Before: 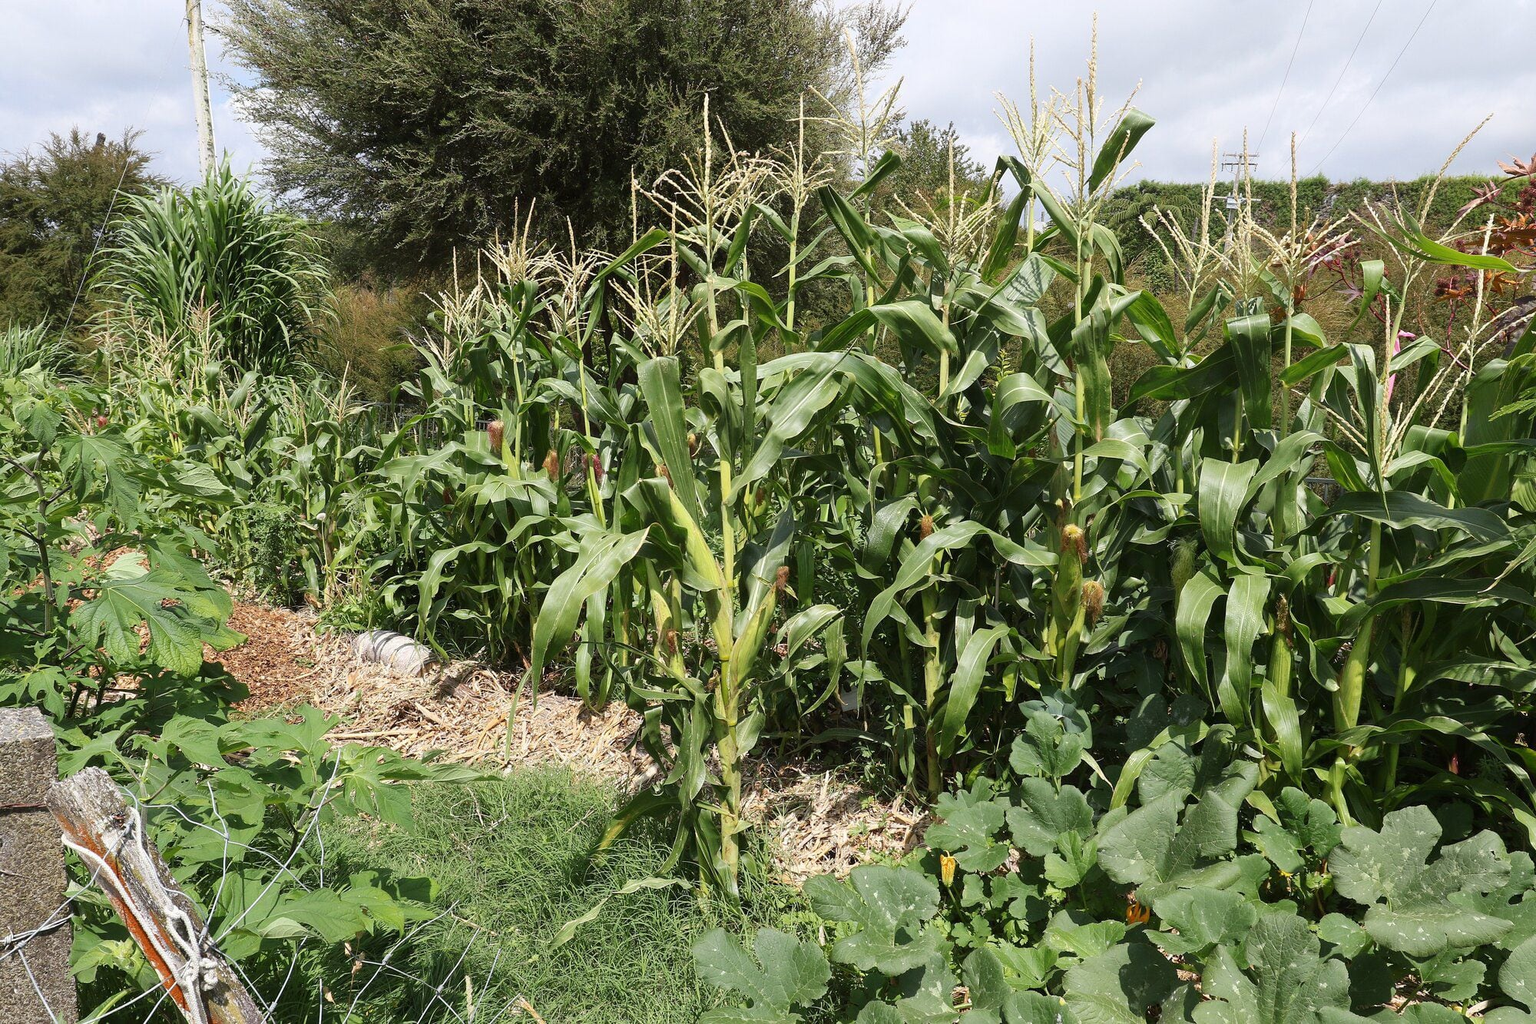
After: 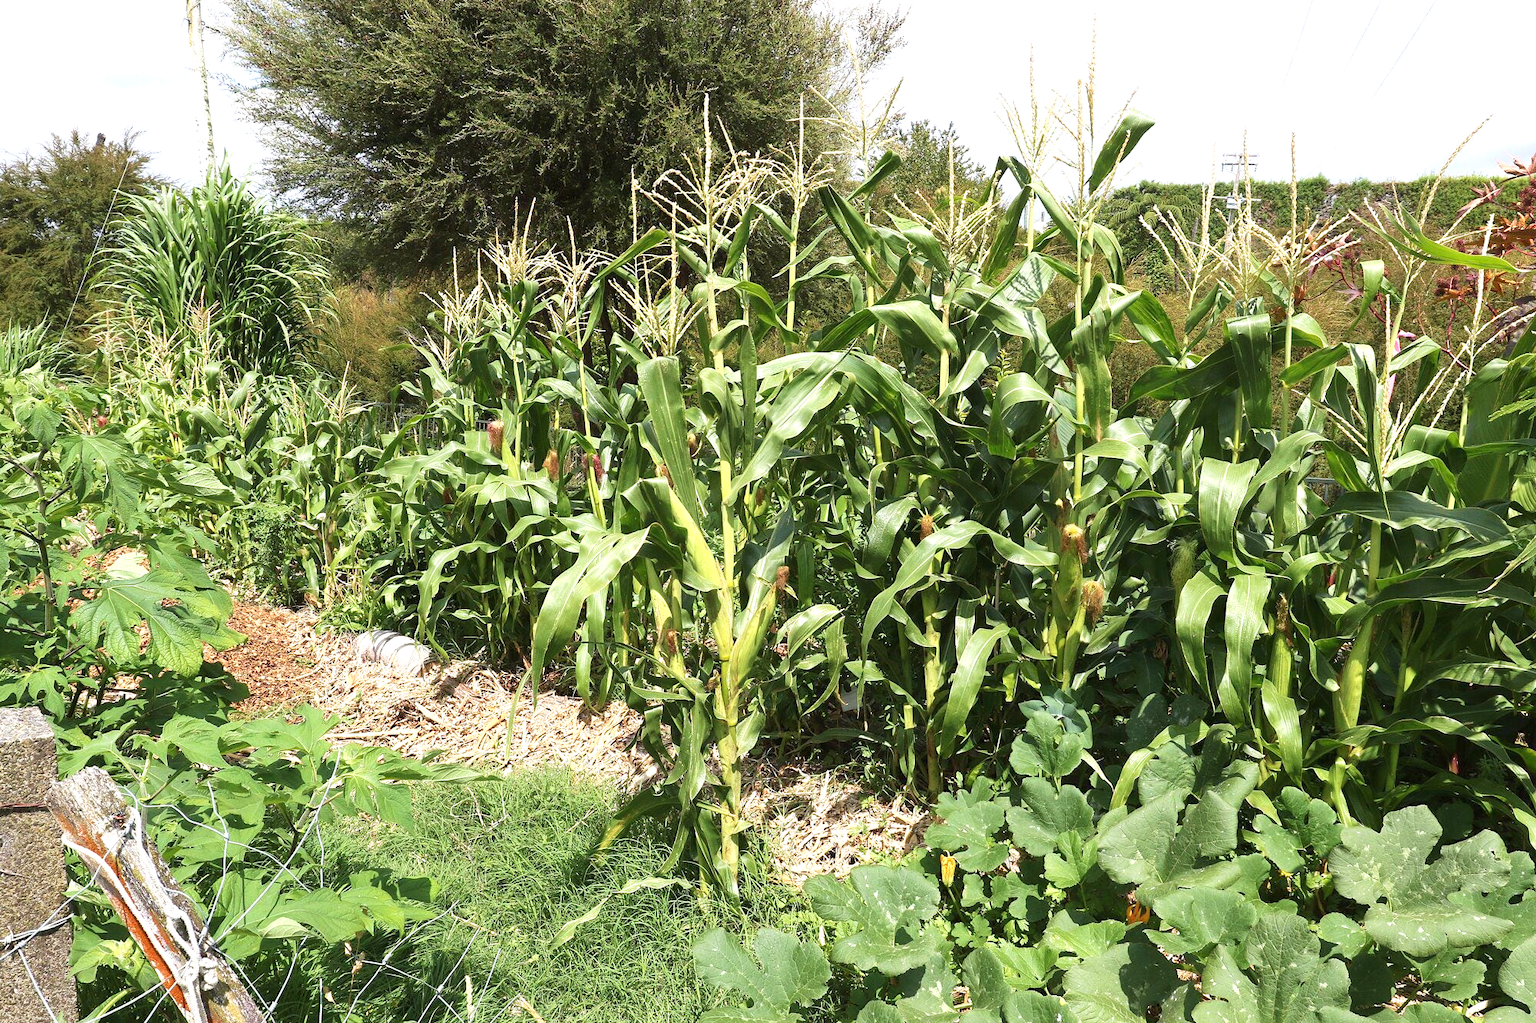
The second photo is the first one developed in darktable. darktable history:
exposure: exposure 0.67 EV, compensate highlight preservation false
velvia: on, module defaults
